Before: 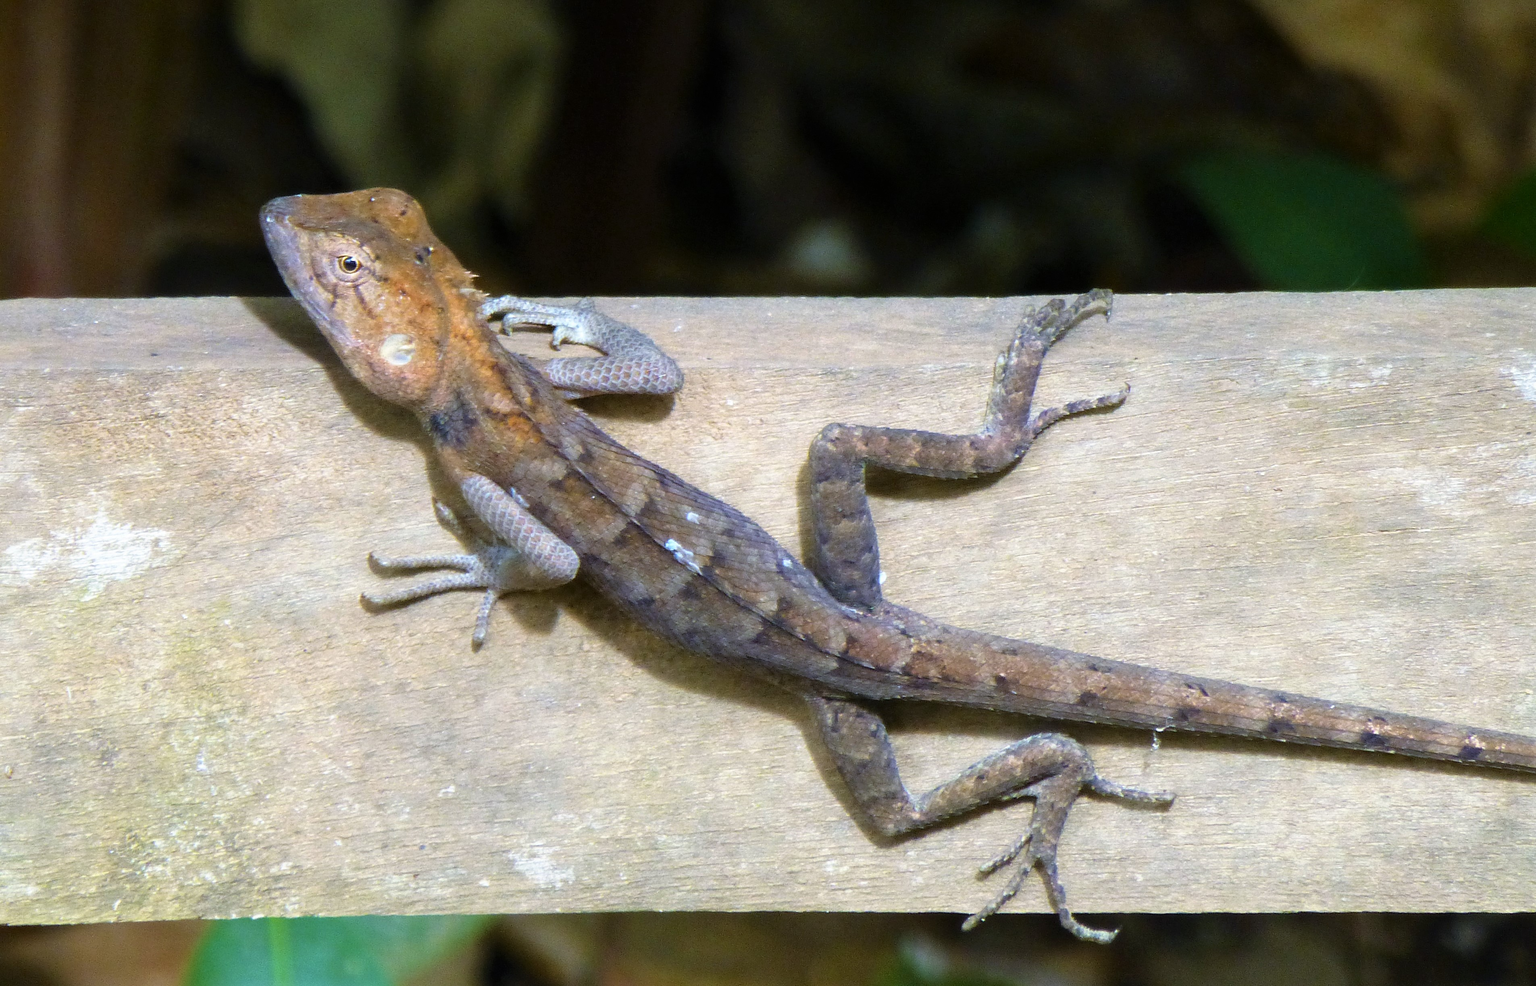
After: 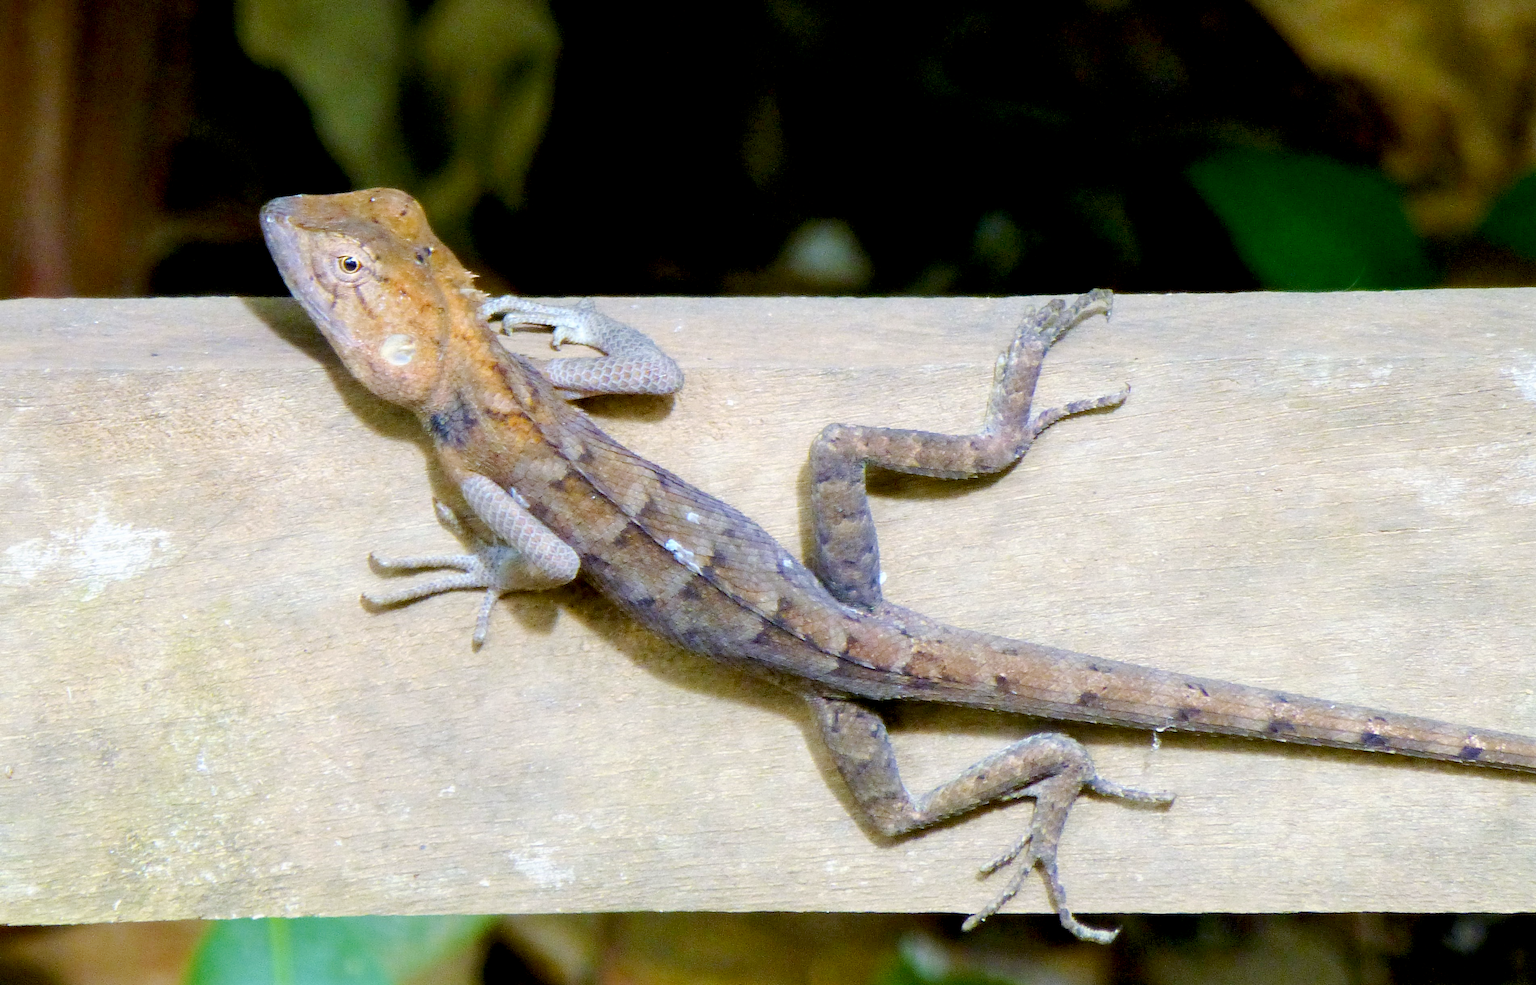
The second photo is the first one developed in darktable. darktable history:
base curve: curves: ch0 [(0, 0) (0.158, 0.273) (0.879, 0.895) (1, 1)], preserve colors none
exposure: black level correction 0.009, compensate highlight preservation false
contrast brightness saturation: contrast 0.041, saturation 0.156
